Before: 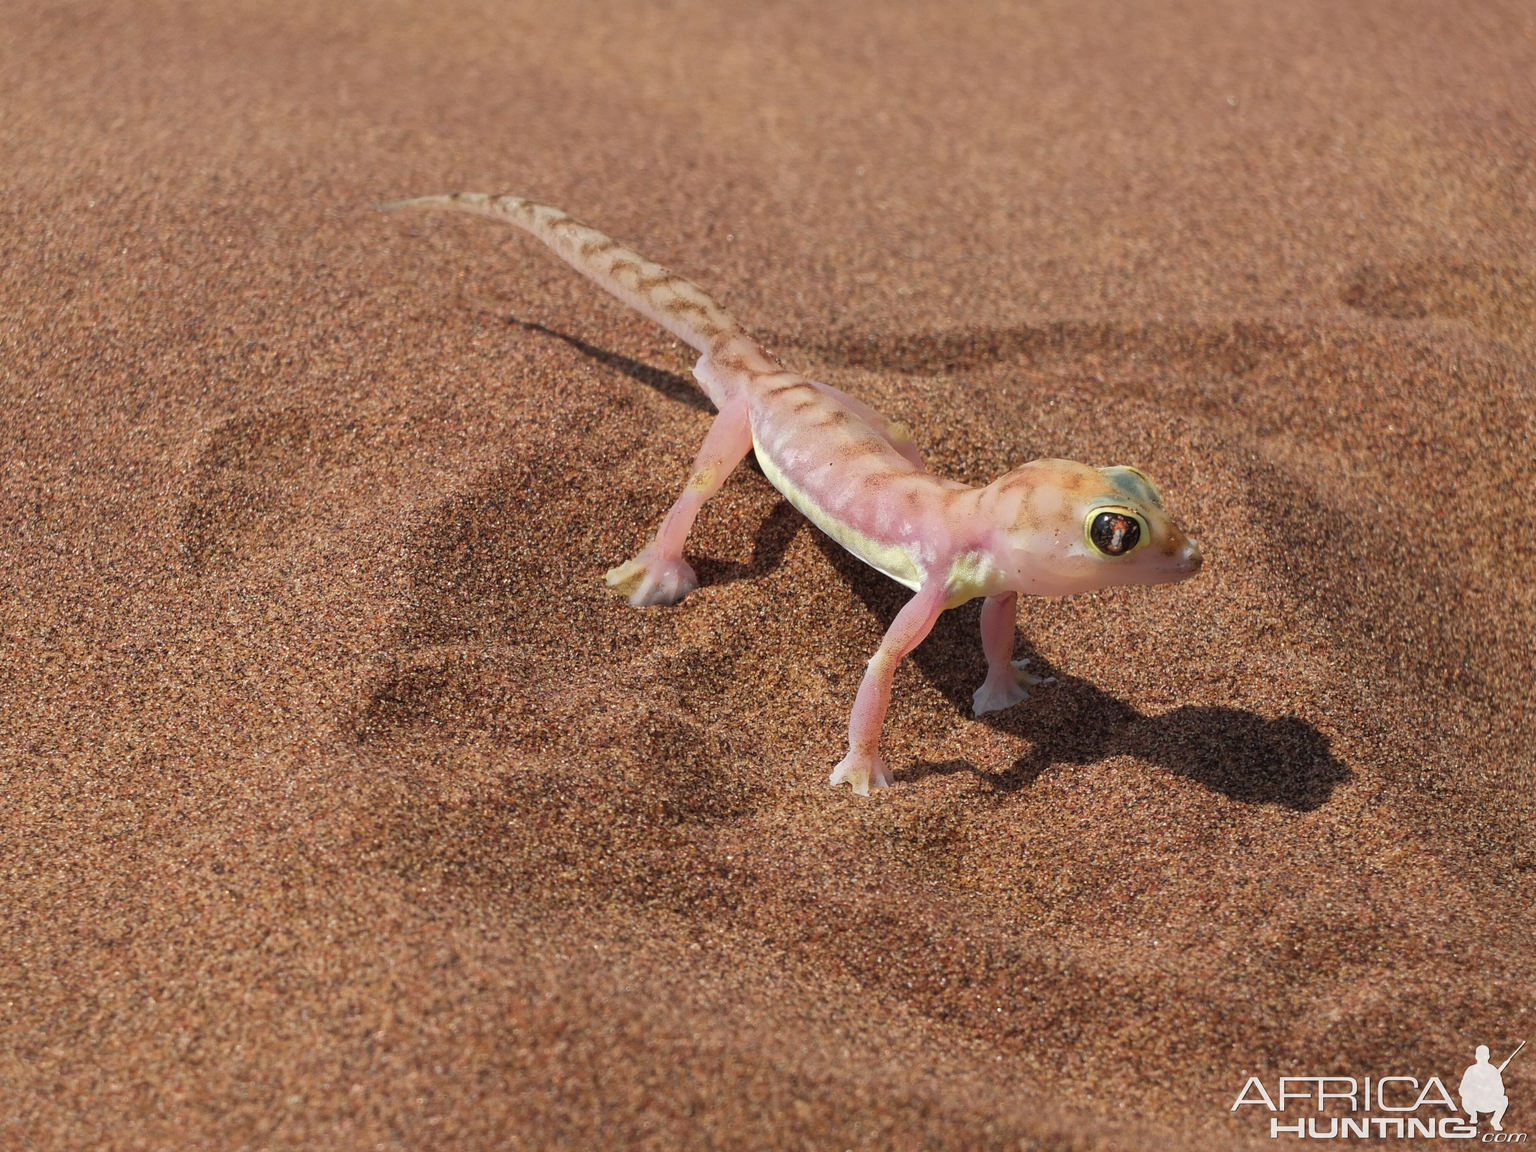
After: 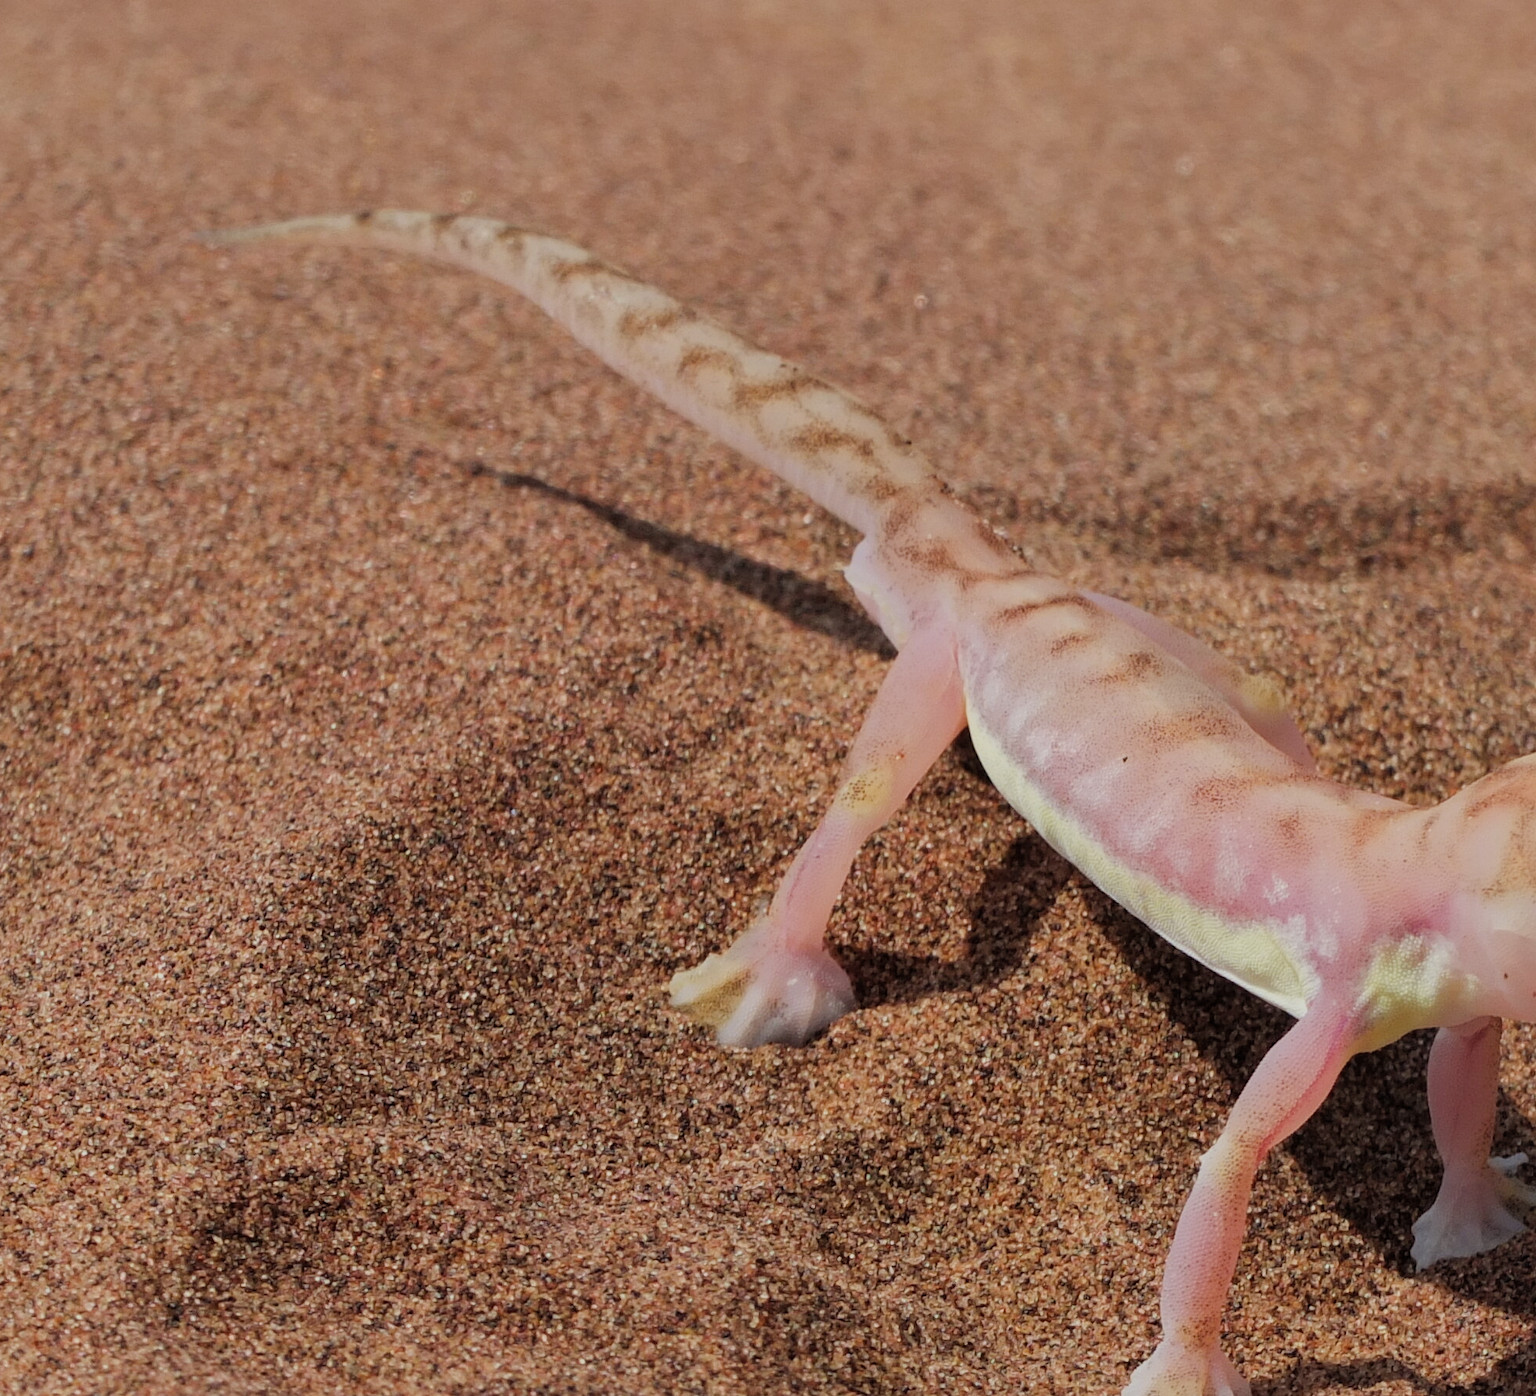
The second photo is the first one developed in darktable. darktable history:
crop: left 17.948%, top 7.745%, right 32.64%, bottom 32.332%
filmic rgb: black relative exposure -7.65 EV, white relative exposure 4.56 EV, hardness 3.61
shadows and highlights: shadows 25.47, highlights -23.48
